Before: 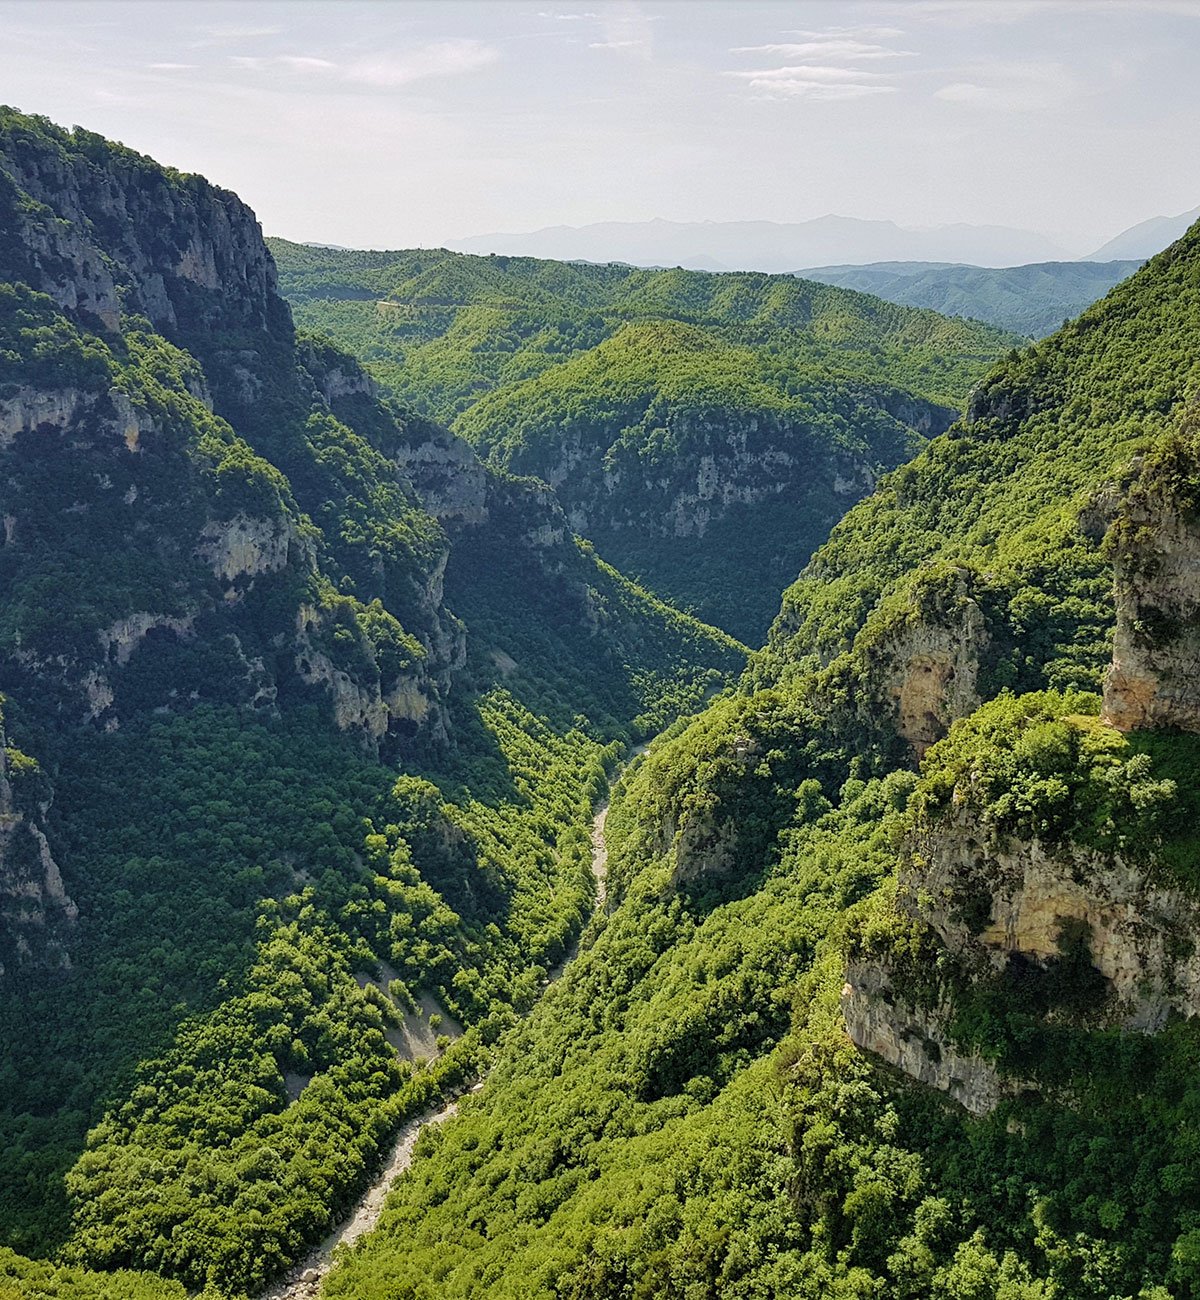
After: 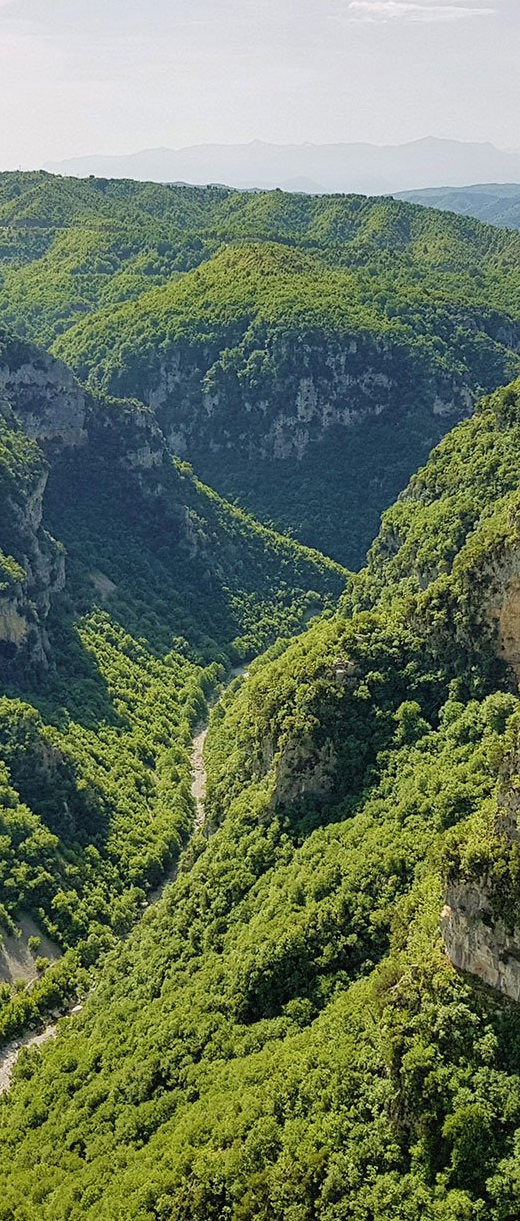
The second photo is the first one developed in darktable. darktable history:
crop: left 33.452%, top 6.025%, right 23.155%
contrast equalizer: y [[0.5, 0.5, 0.472, 0.5, 0.5, 0.5], [0.5 ×6], [0.5 ×6], [0 ×6], [0 ×6]]
